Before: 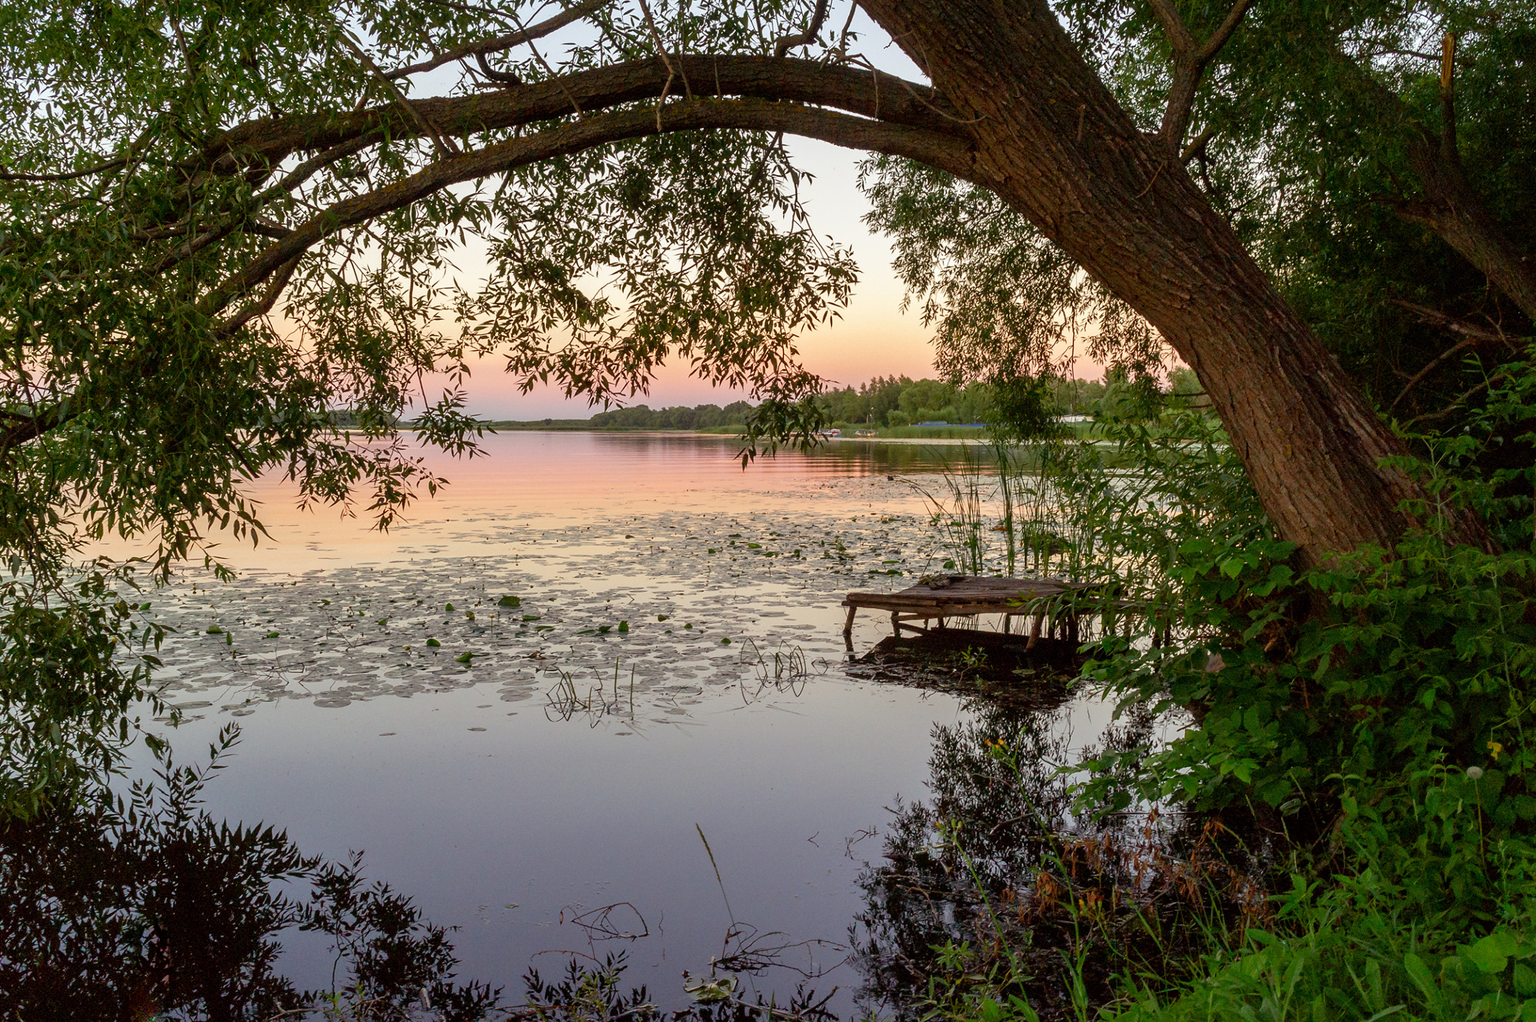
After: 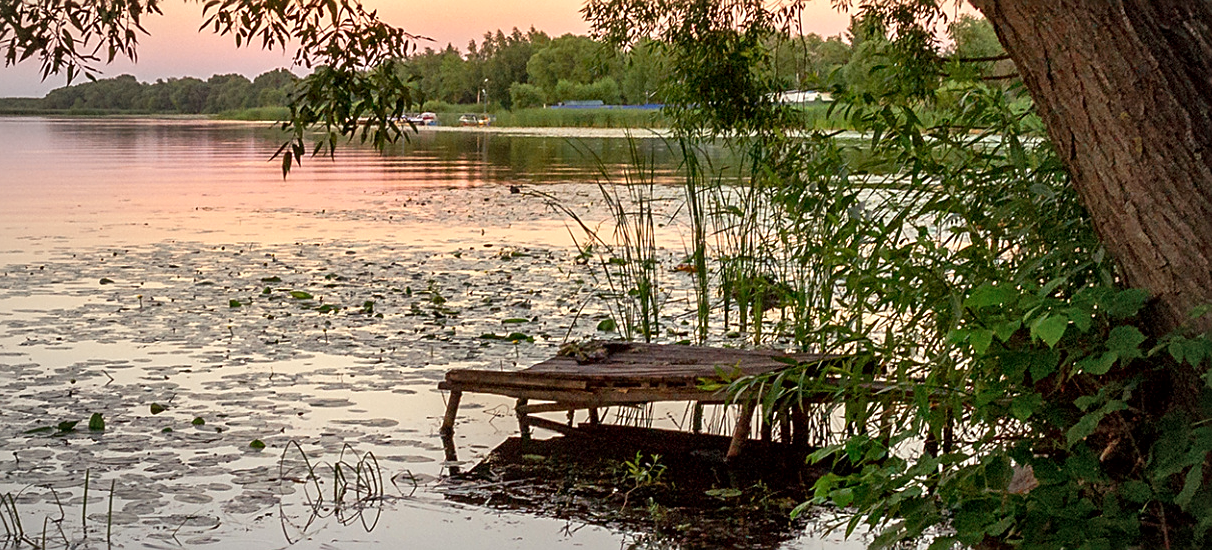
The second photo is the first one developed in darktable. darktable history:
local contrast: mode bilateral grid, contrast 20, coarseness 50, detail 119%, midtone range 0.2
sharpen: on, module defaults
vignetting: fall-off start 96.68%, fall-off radius 101.23%, brightness -0.295, width/height ratio 0.609
crop: left 36.574%, top 34.985%, right 12.99%, bottom 30.599%
exposure: exposure 0.299 EV, compensate highlight preservation false
